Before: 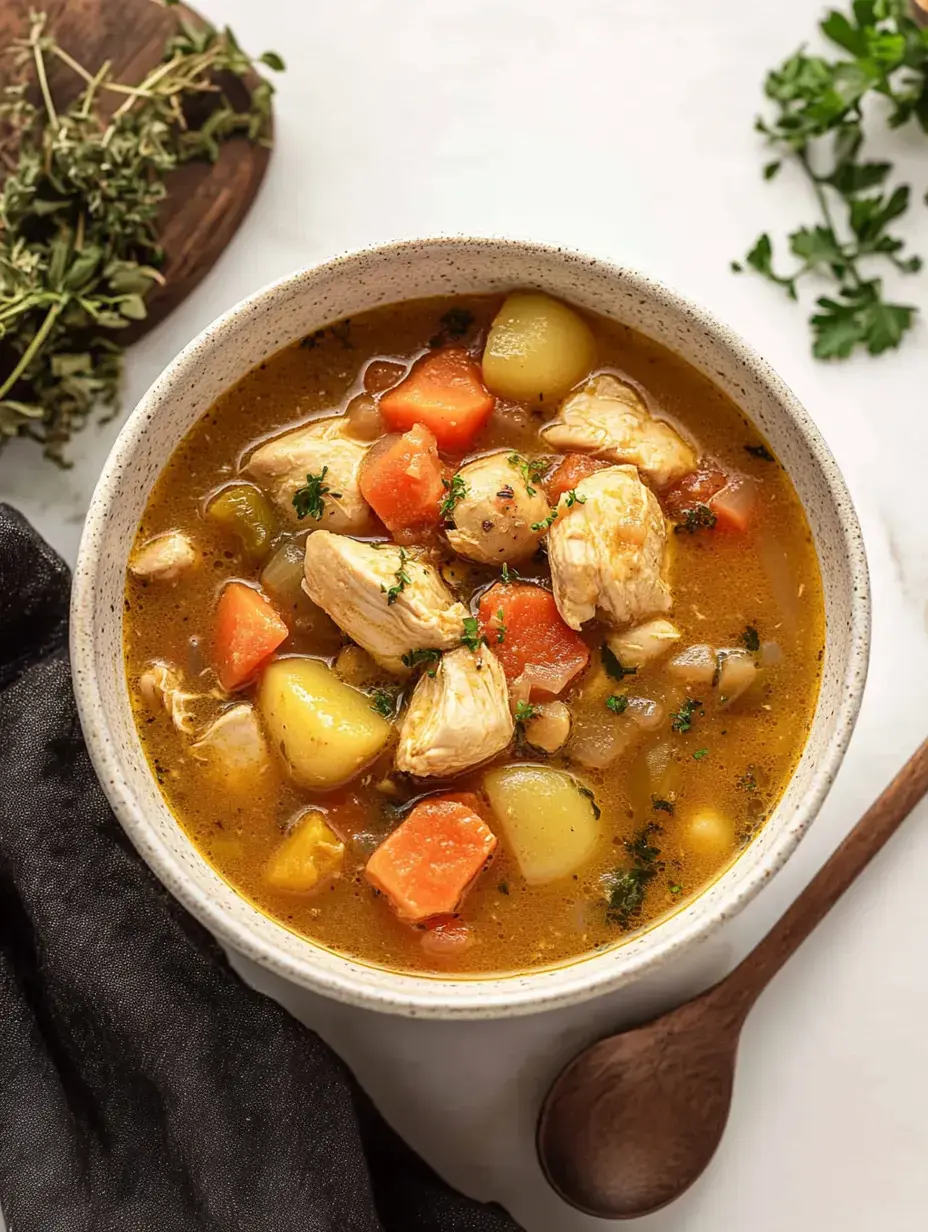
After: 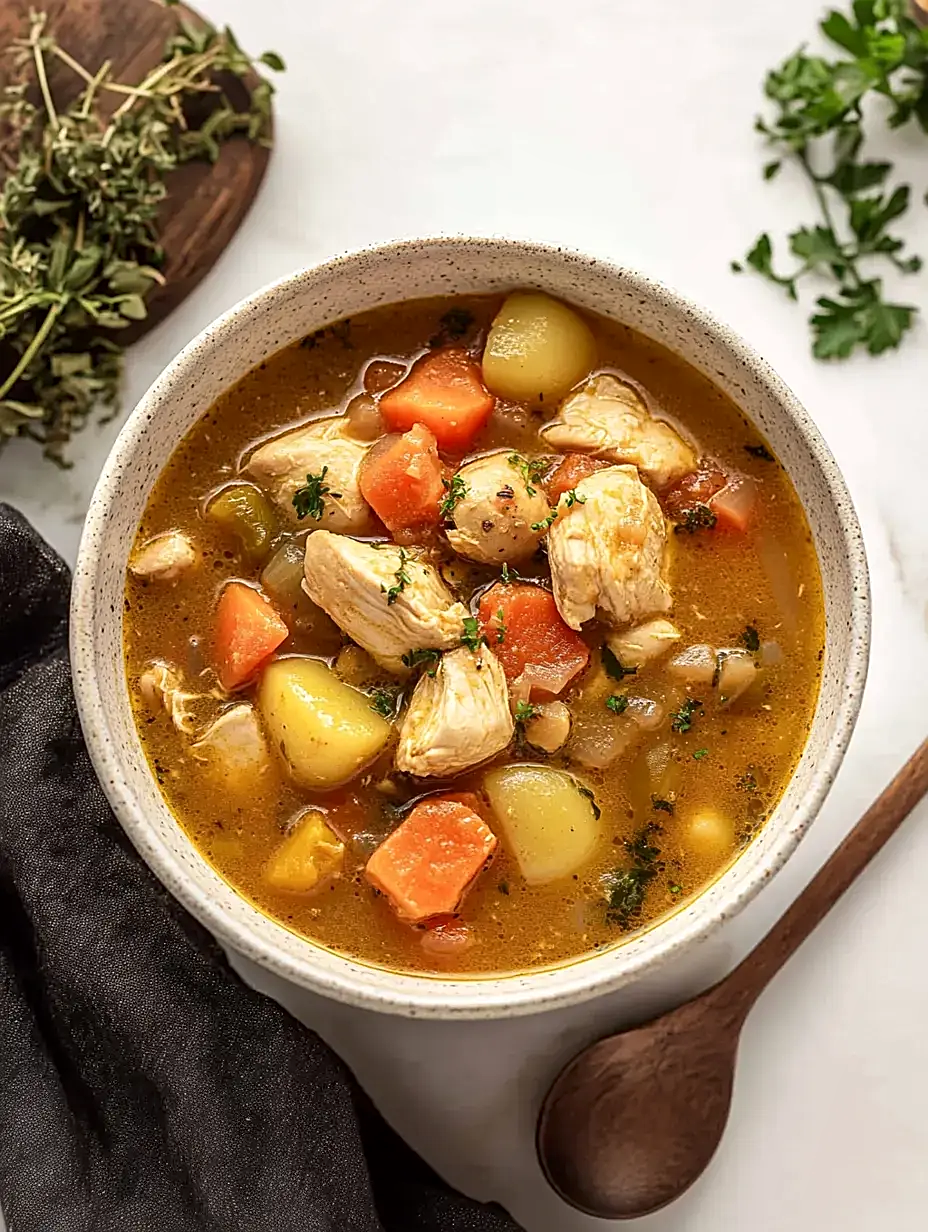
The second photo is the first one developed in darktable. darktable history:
sharpen: on, module defaults
local contrast: mode bilateral grid, contrast 20, coarseness 50, detail 119%, midtone range 0.2
